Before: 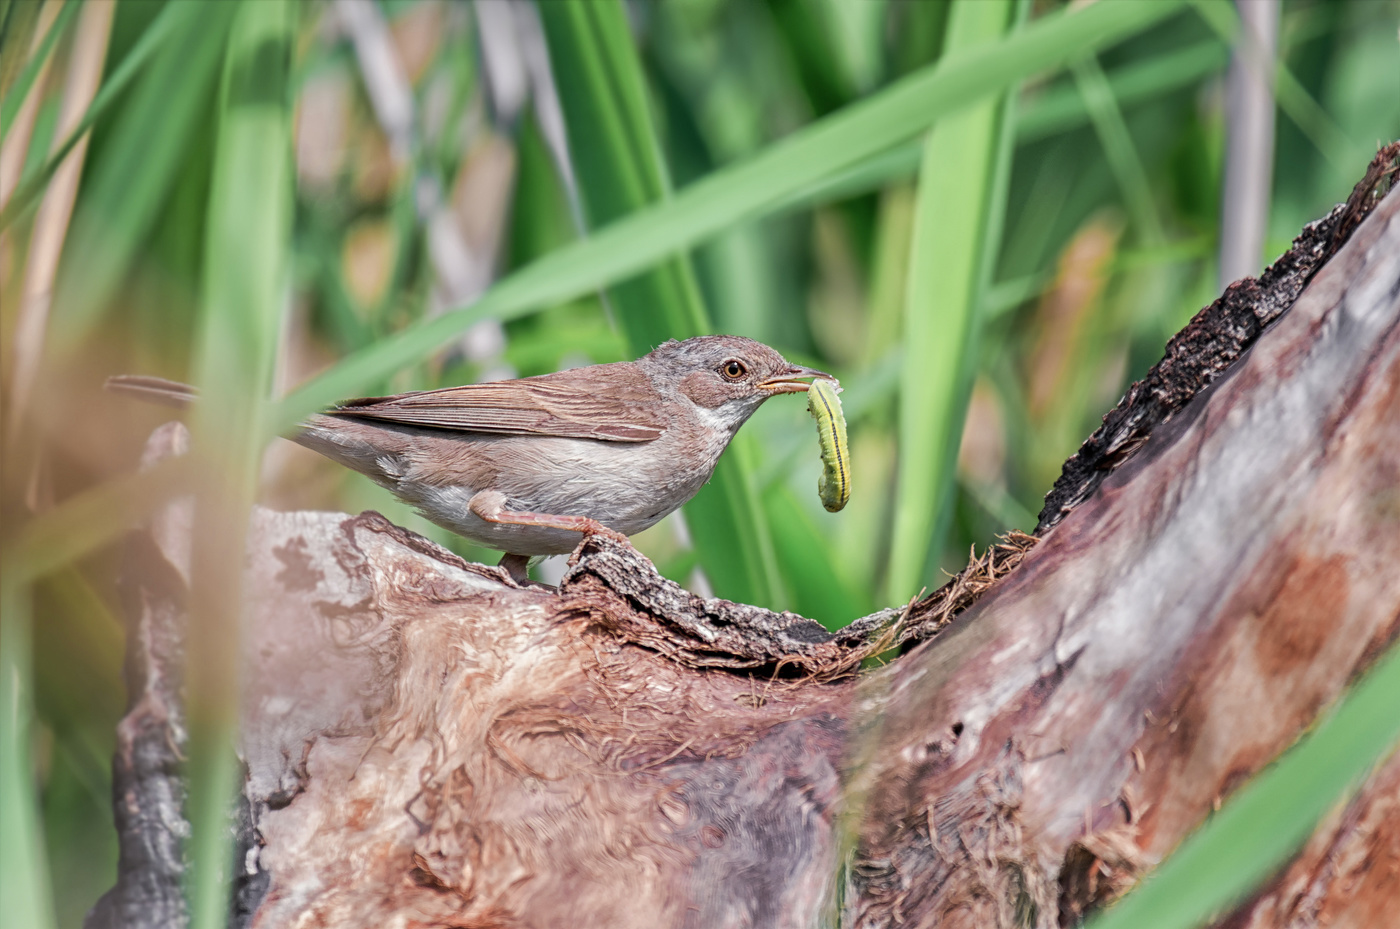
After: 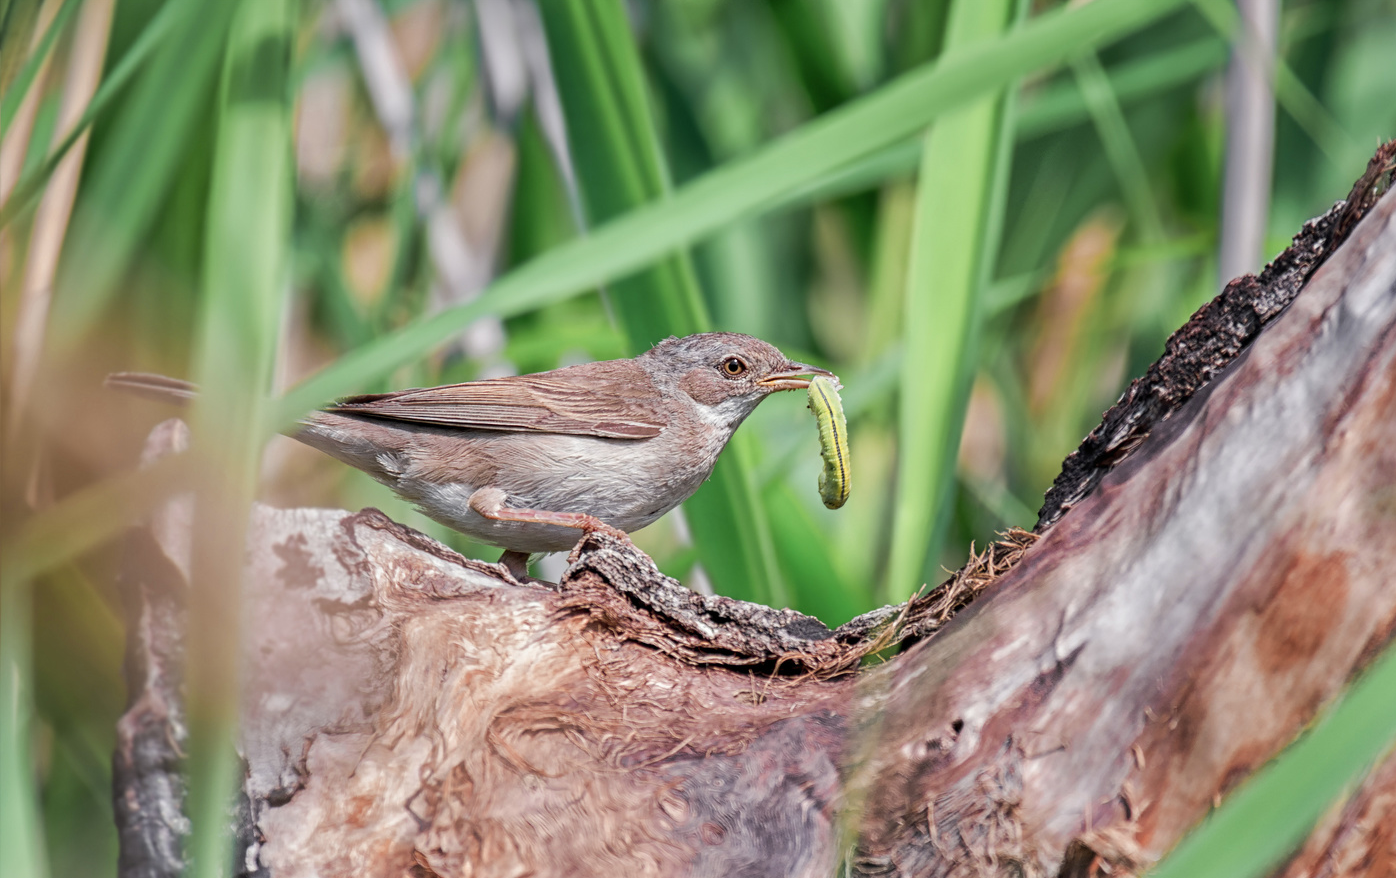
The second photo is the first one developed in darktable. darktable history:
crop: top 0.422%, right 0.257%, bottom 4.999%
